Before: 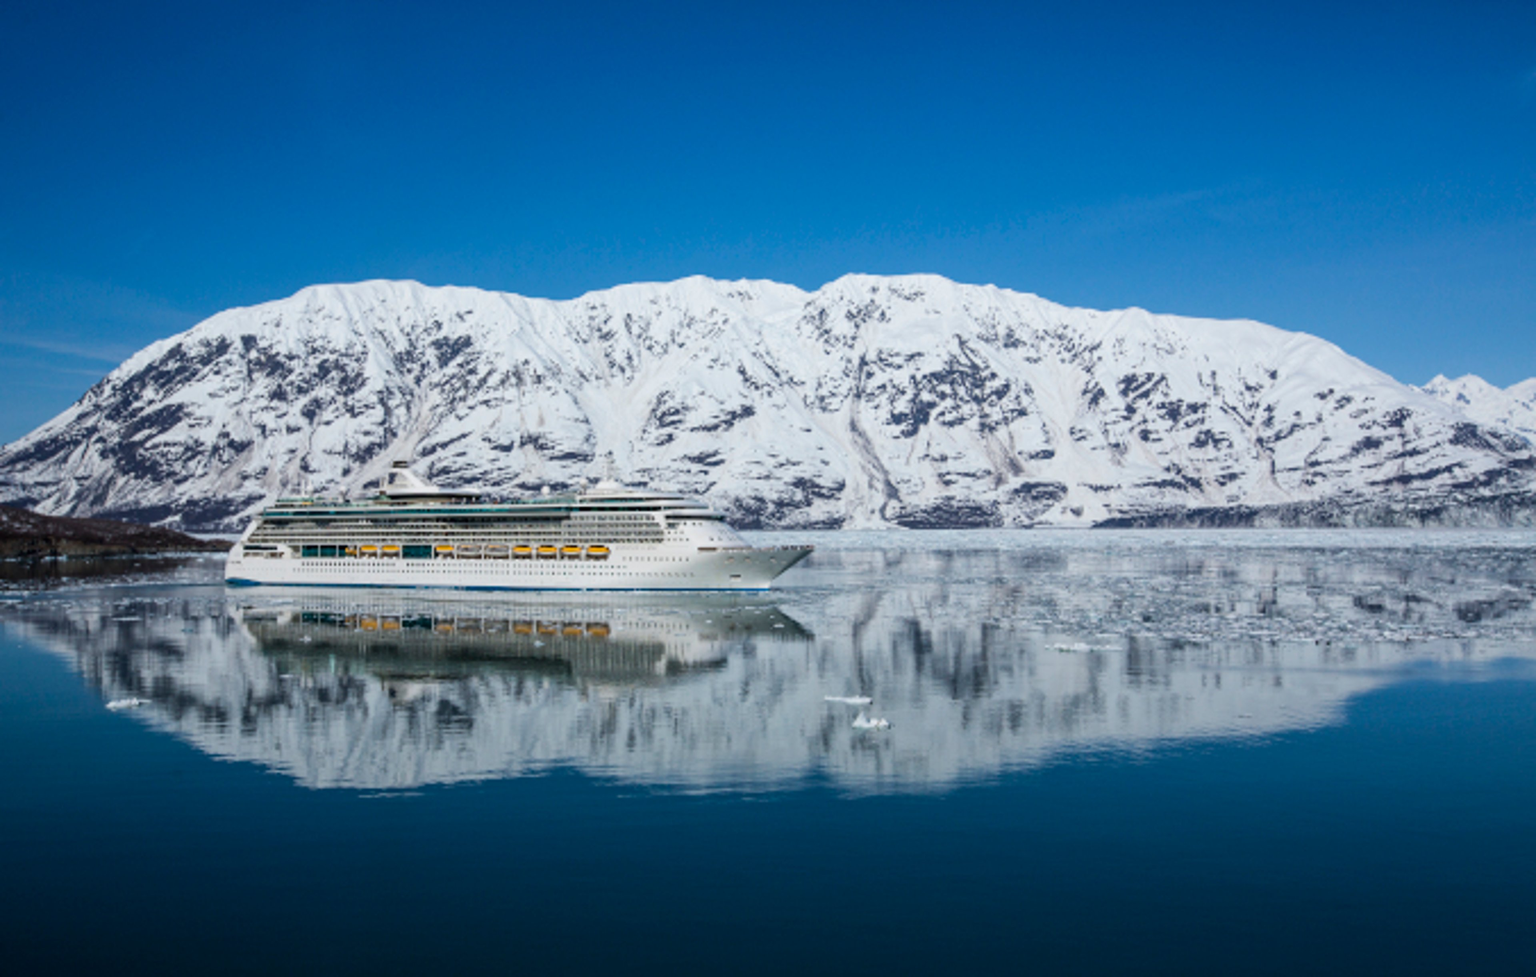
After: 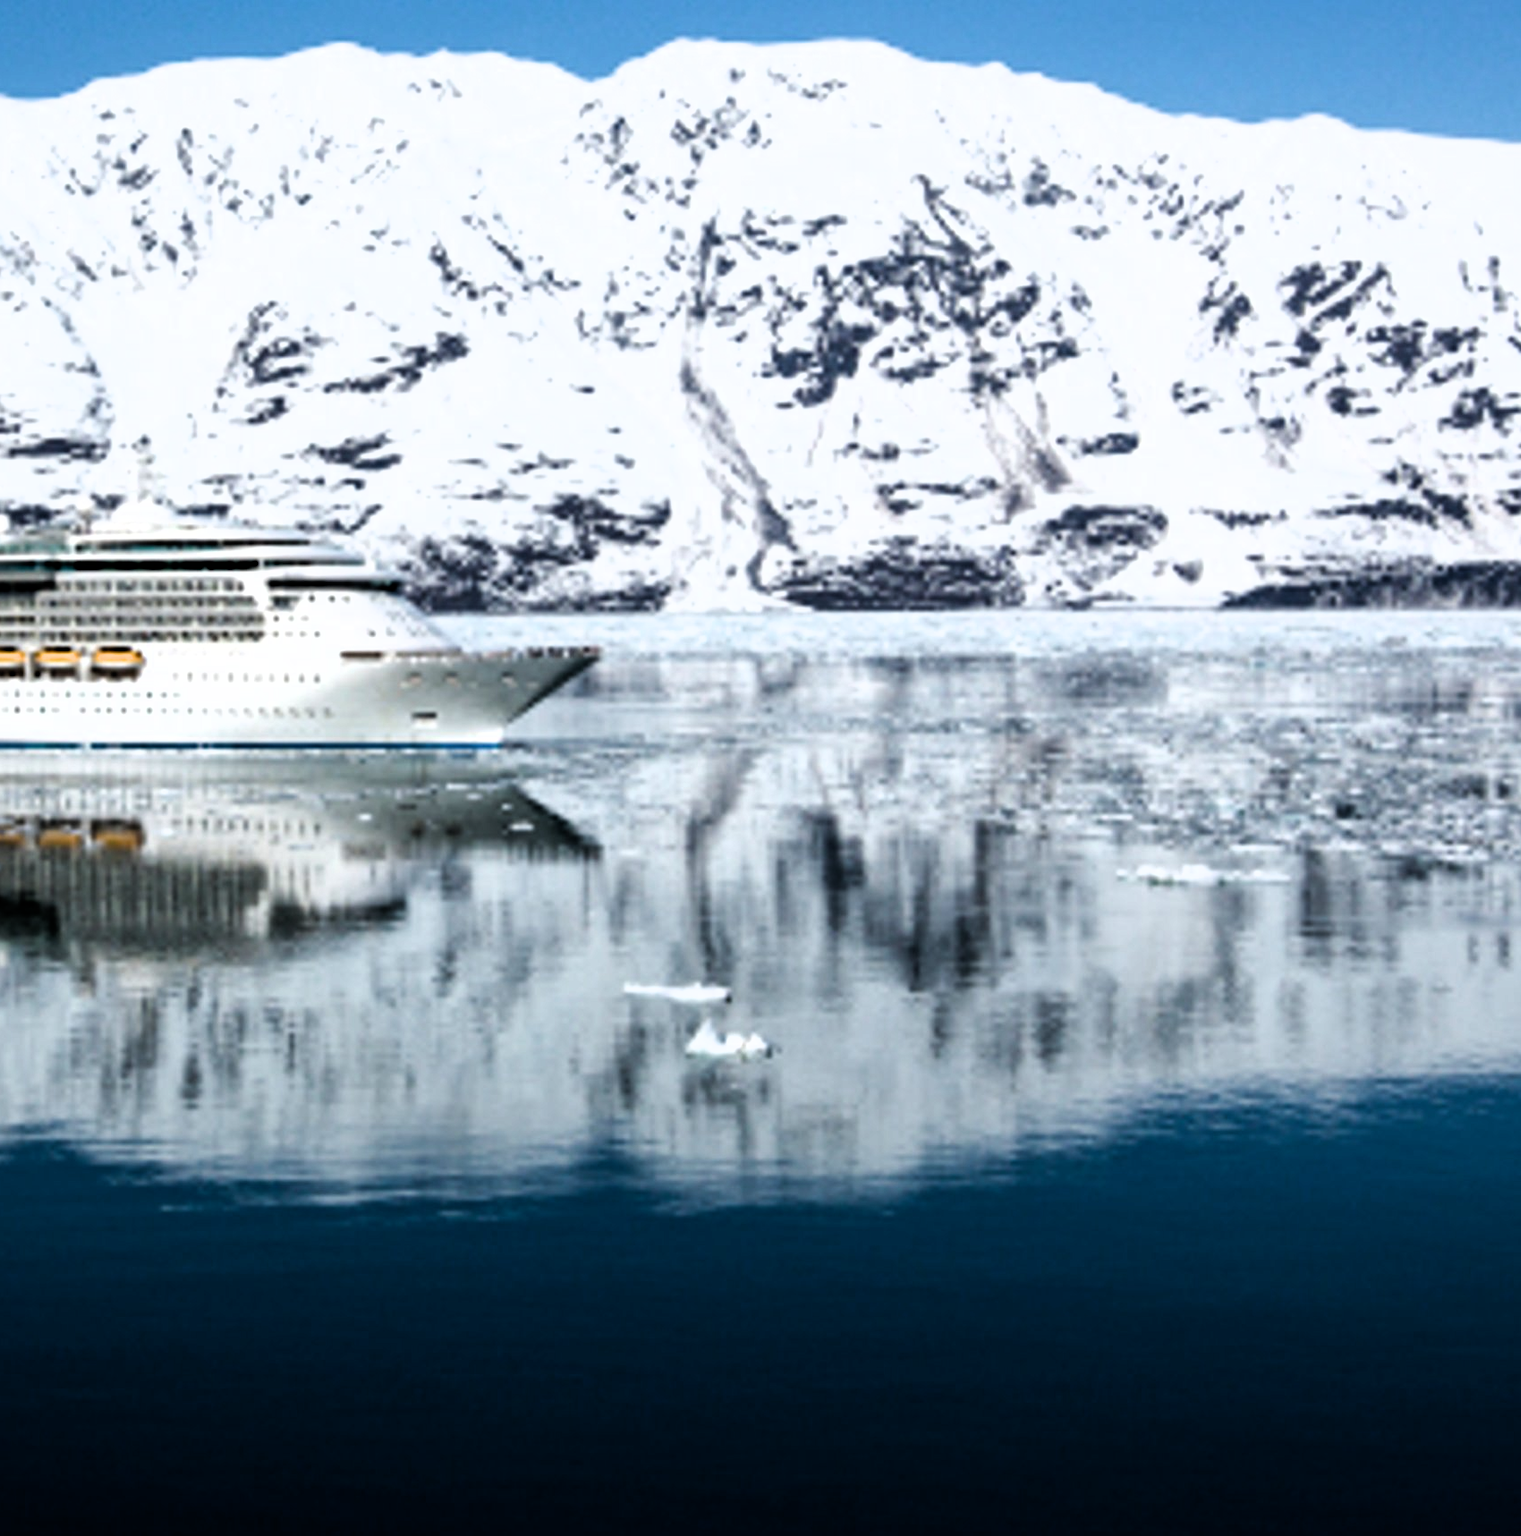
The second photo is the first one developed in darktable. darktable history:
filmic rgb: black relative exposure -8.21 EV, white relative exposure 2.23 EV, hardness 7.13, latitude 85.9%, contrast 1.695, highlights saturation mix -4.3%, shadows ↔ highlights balance -2.17%
crop: left 35.546%, top 26.23%, right 20.132%, bottom 3.433%
